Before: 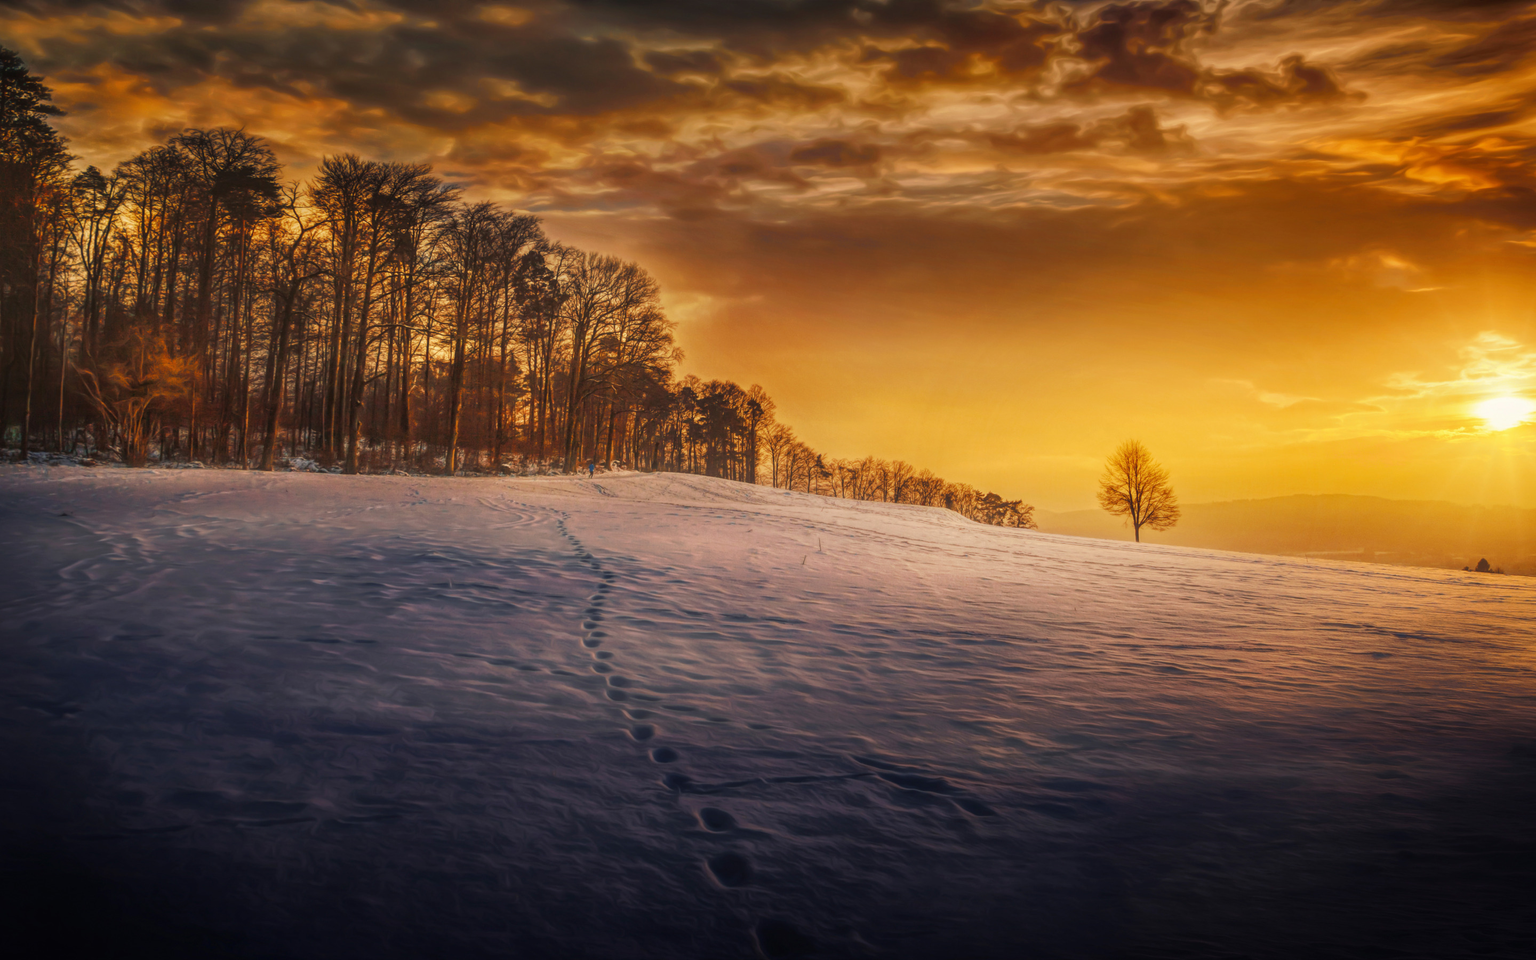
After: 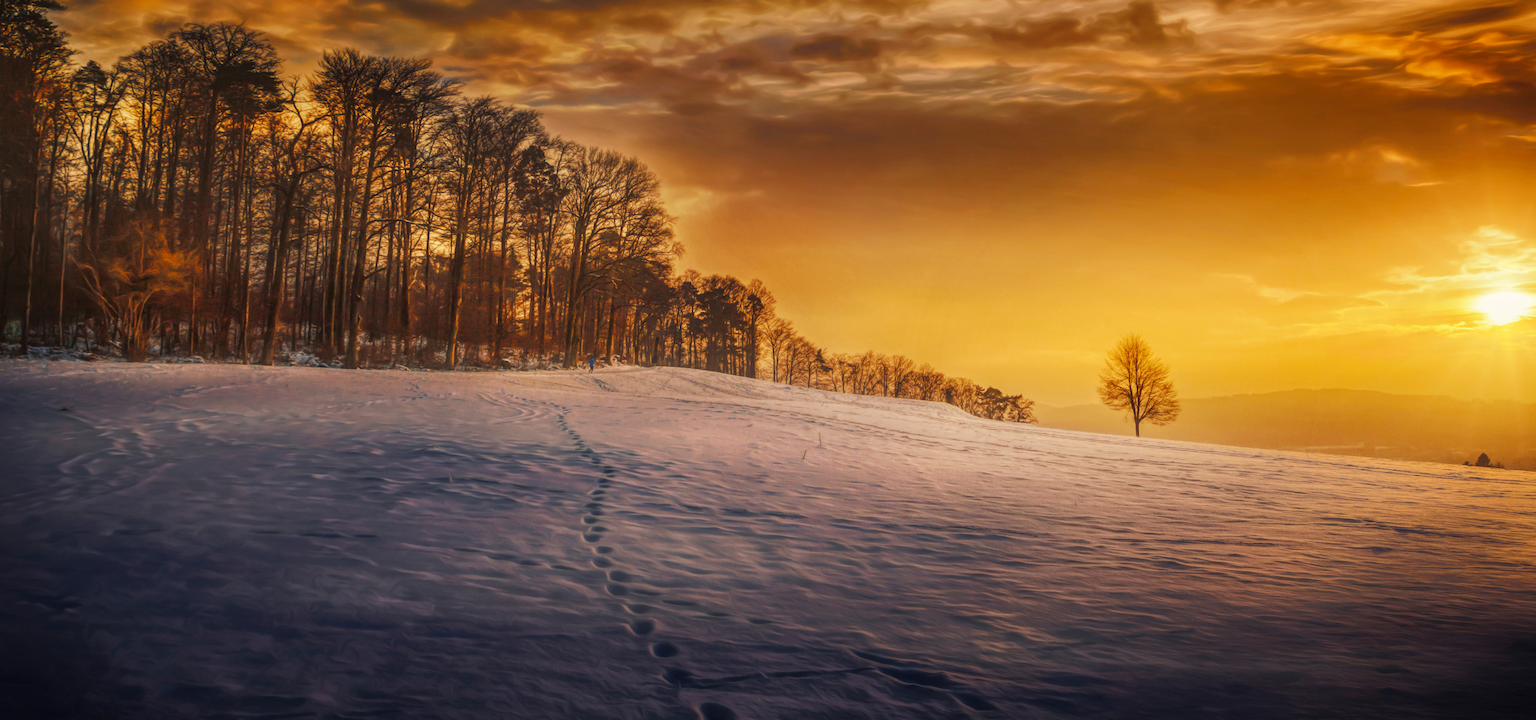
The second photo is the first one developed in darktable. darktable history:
exposure: black level correction 0.001, compensate highlight preservation false
crop: top 11.017%, bottom 13.877%
